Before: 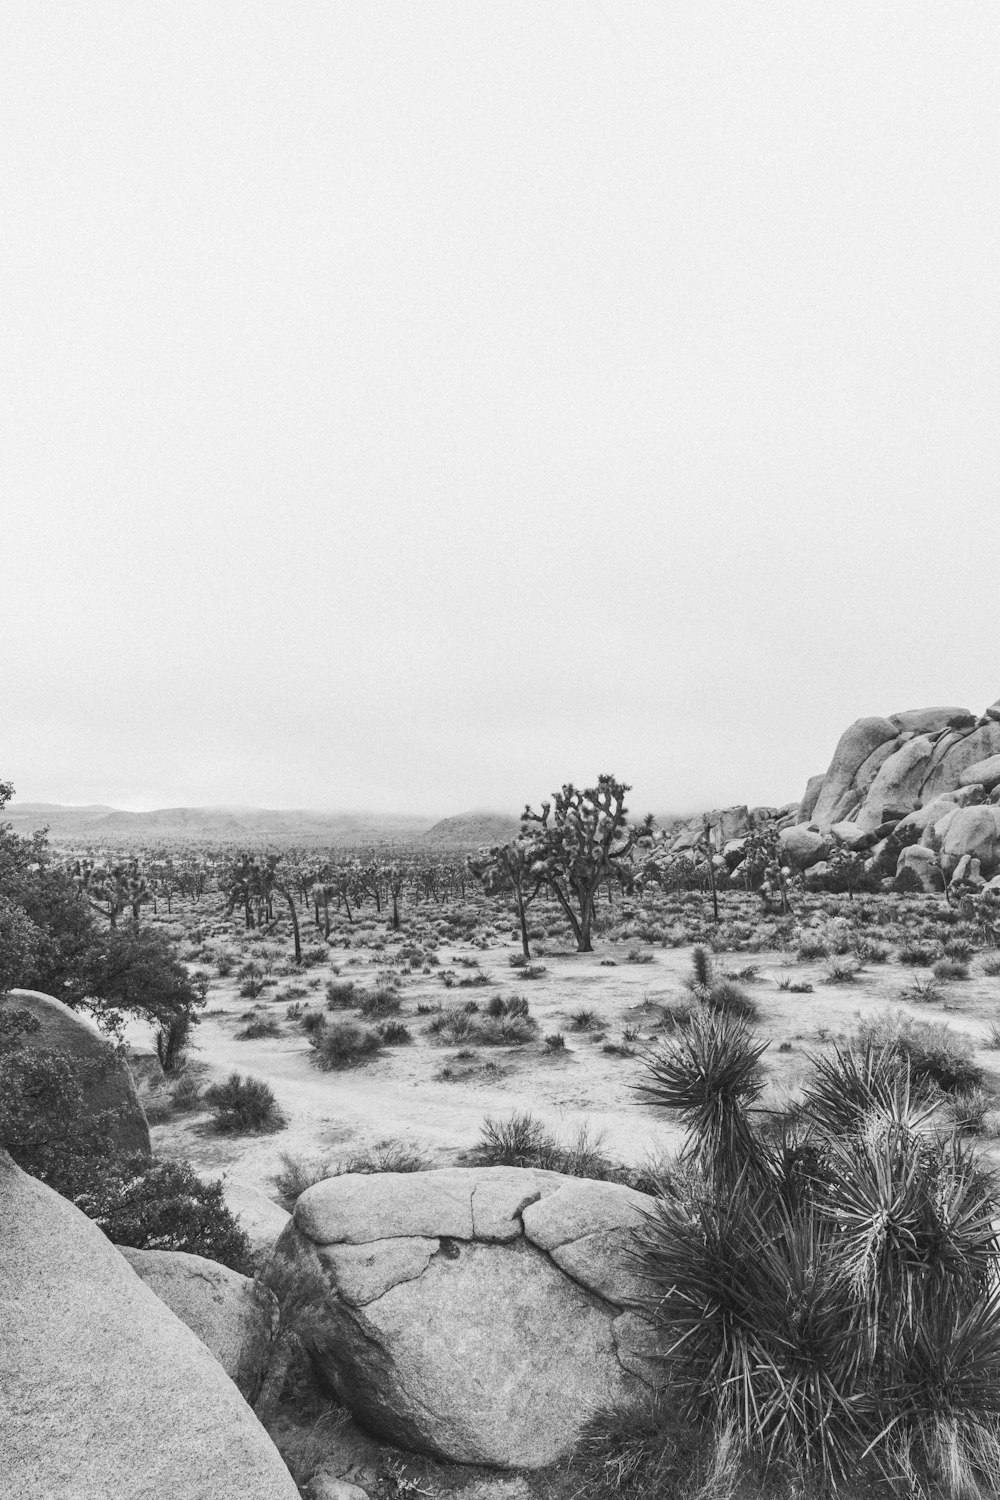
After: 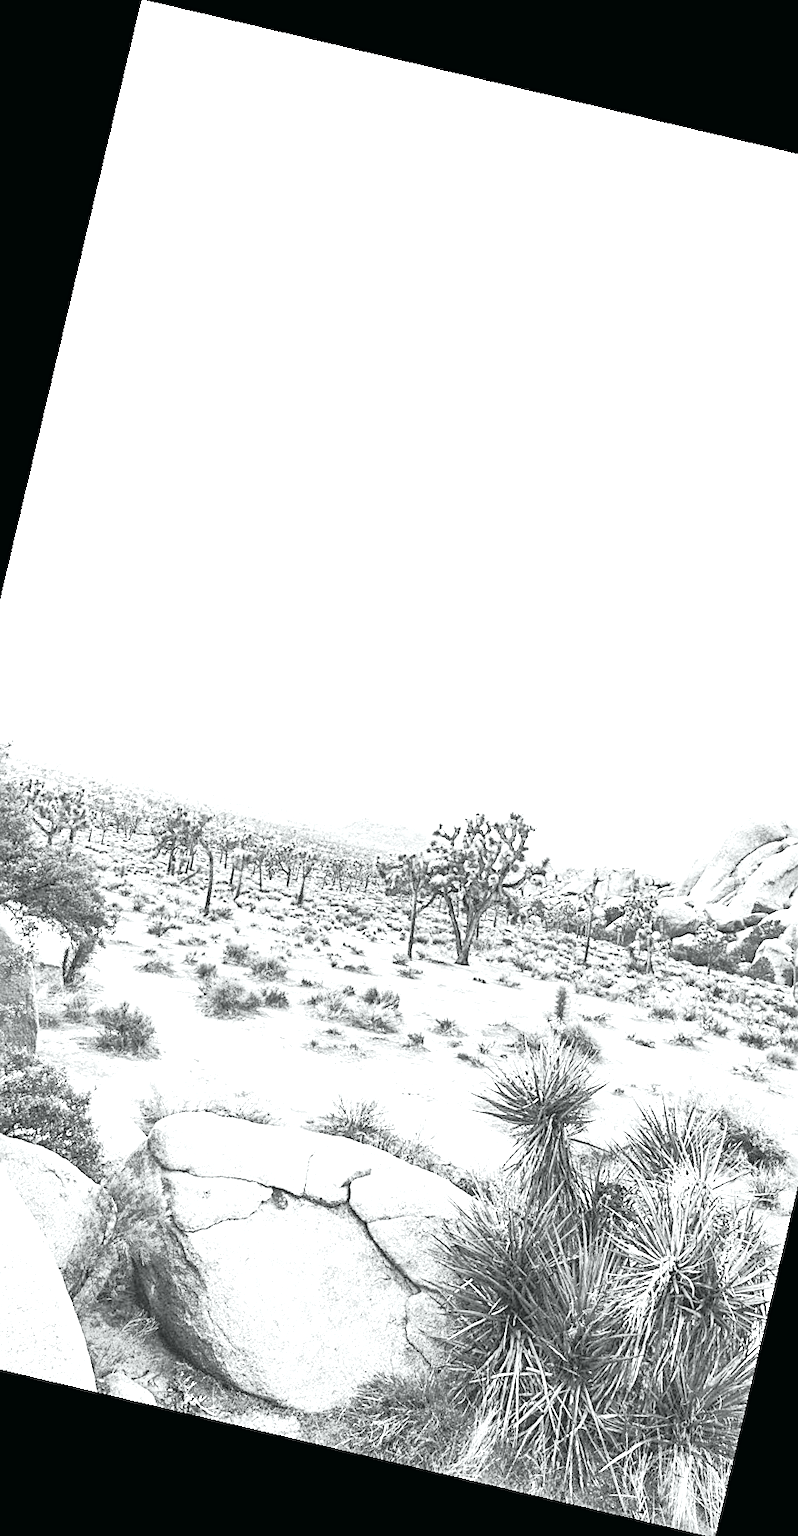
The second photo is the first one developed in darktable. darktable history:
rotate and perspective: rotation 13.27°, automatic cropping off
crop and rotate: left 14.292%, right 19.041%
color balance rgb: global vibrance 6.81%, saturation formula JzAzBz (2021)
tone curve: curves: ch0 [(0, 0.008) (0.081, 0.044) (0.177, 0.123) (0.283, 0.253) (0.416, 0.449) (0.495, 0.524) (0.661, 0.756) (0.796, 0.859) (1, 0.951)]; ch1 [(0, 0) (0.161, 0.092) (0.35, 0.33) (0.392, 0.392) (0.427, 0.426) (0.479, 0.472) (0.505, 0.5) (0.521, 0.524) (0.567, 0.564) (0.583, 0.588) (0.625, 0.627) (0.678, 0.733) (1, 1)]; ch2 [(0, 0) (0.346, 0.362) (0.404, 0.427) (0.502, 0.499) (0.531, 0.523) (0.544, 0.561) (0.58, 0.59) (0.629, 0.642) (0.717, 0.678) (1, 1)], color space Lab, independent channels, preserve colors none
sharpen: on, module defaults
exposure: black level correction 0, exposure 2.088 EV, compensate exposure bias true, compensate highlight preservation false
